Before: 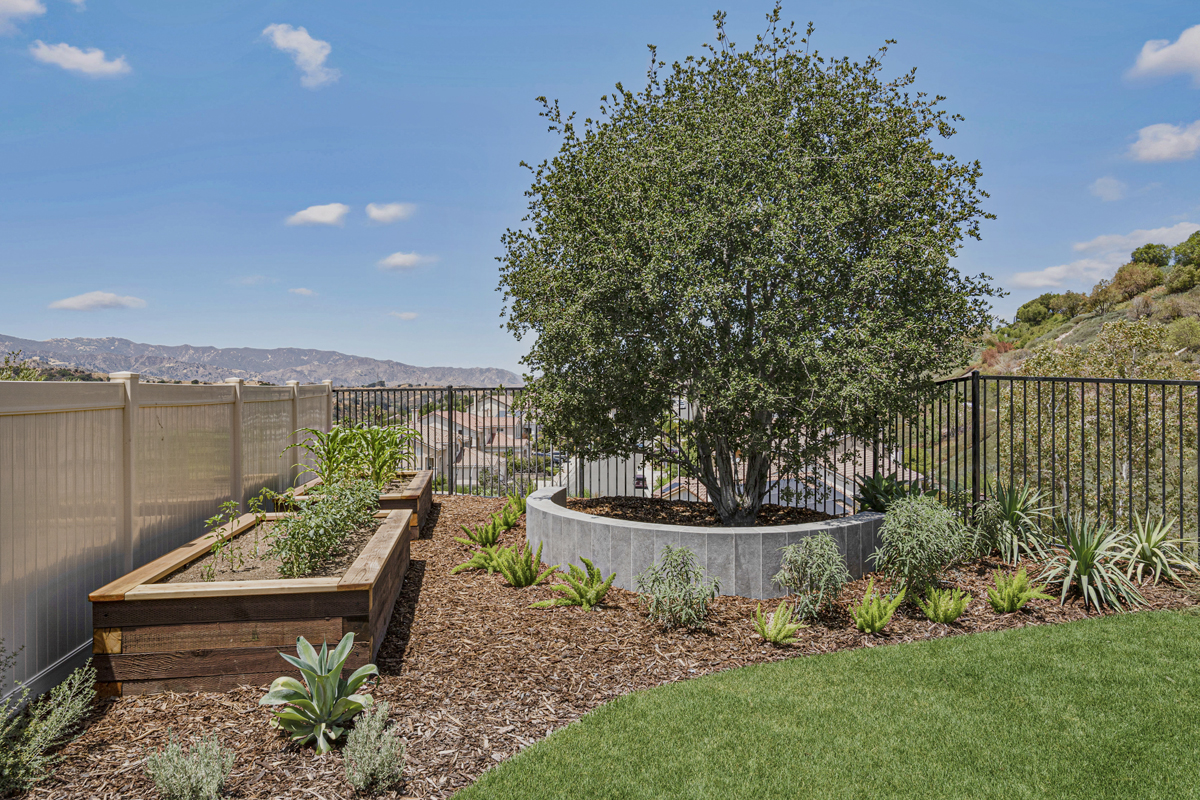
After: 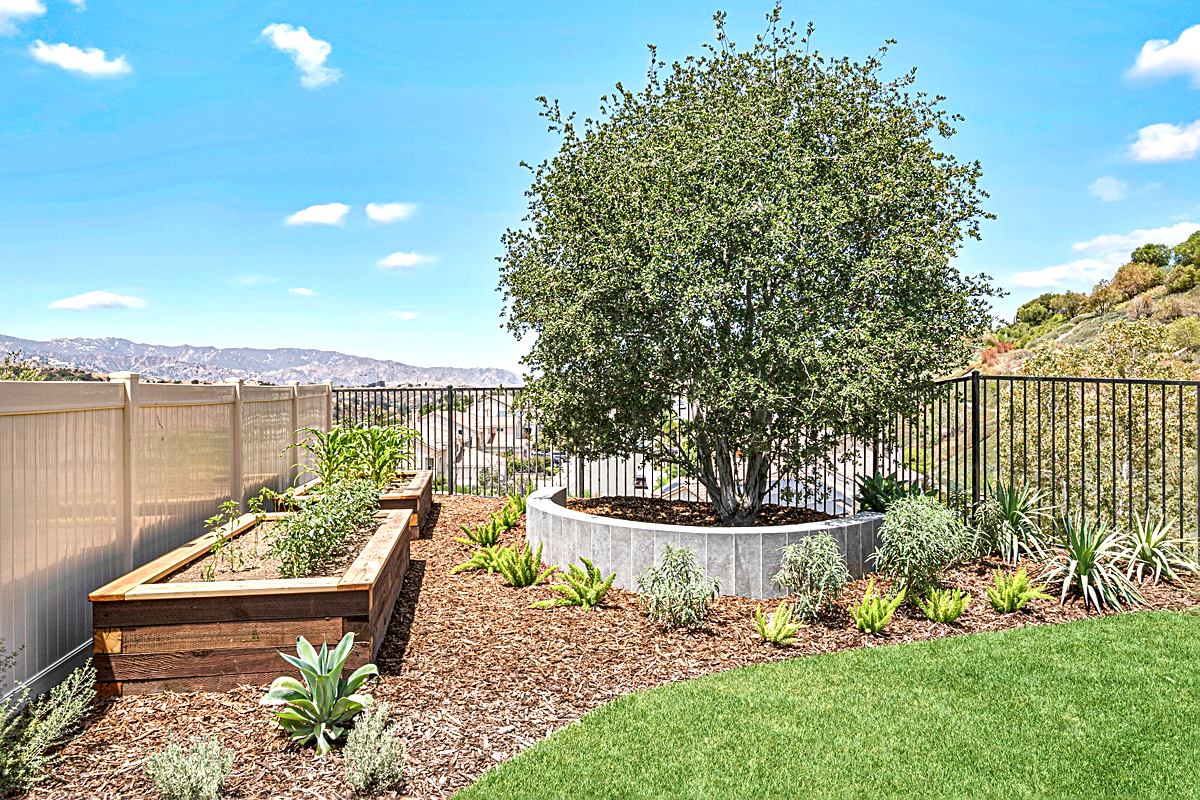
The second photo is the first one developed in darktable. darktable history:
exposure: black level correction 0, exposure 1 EV, compensate exposure bias true, compensate highlight preservation false
shadows and highlights: shadows 37.27, highlights -28.18, soften with gaussian
sharpen: on, module defaults
